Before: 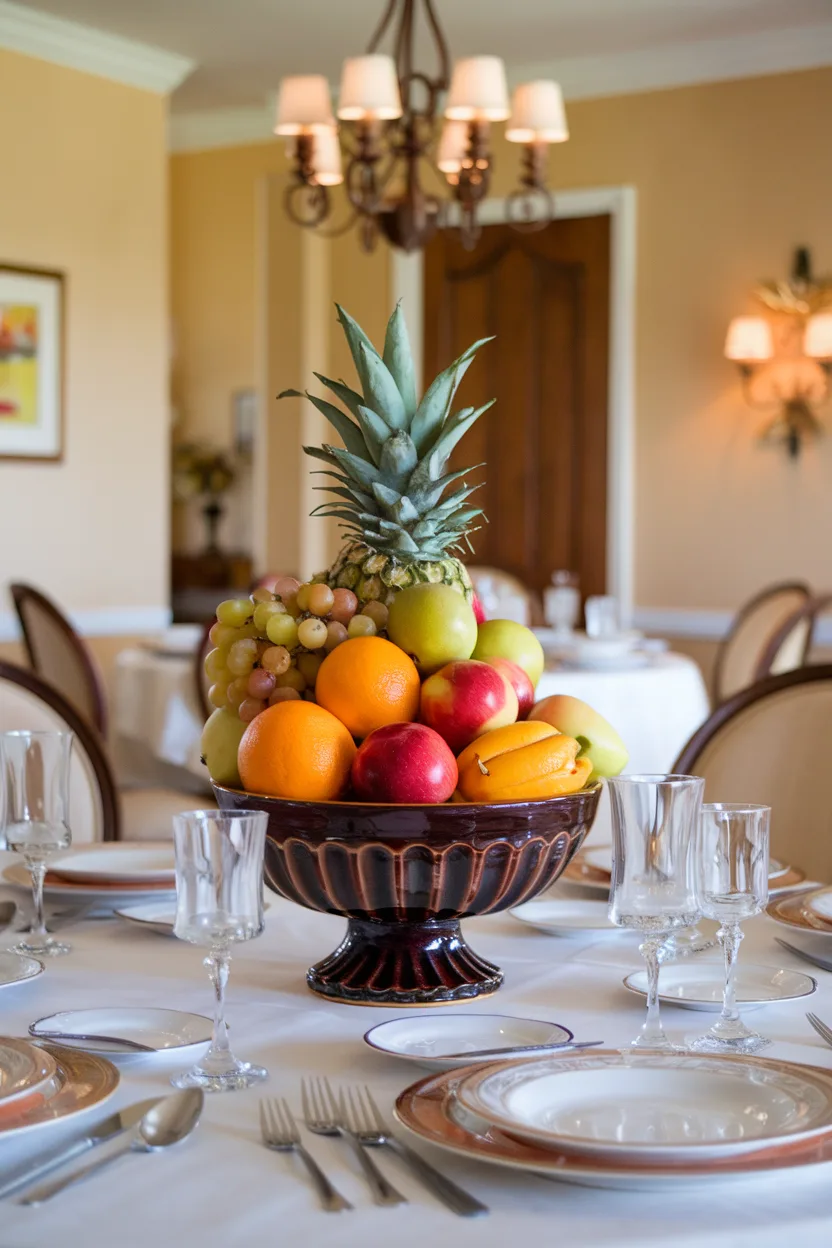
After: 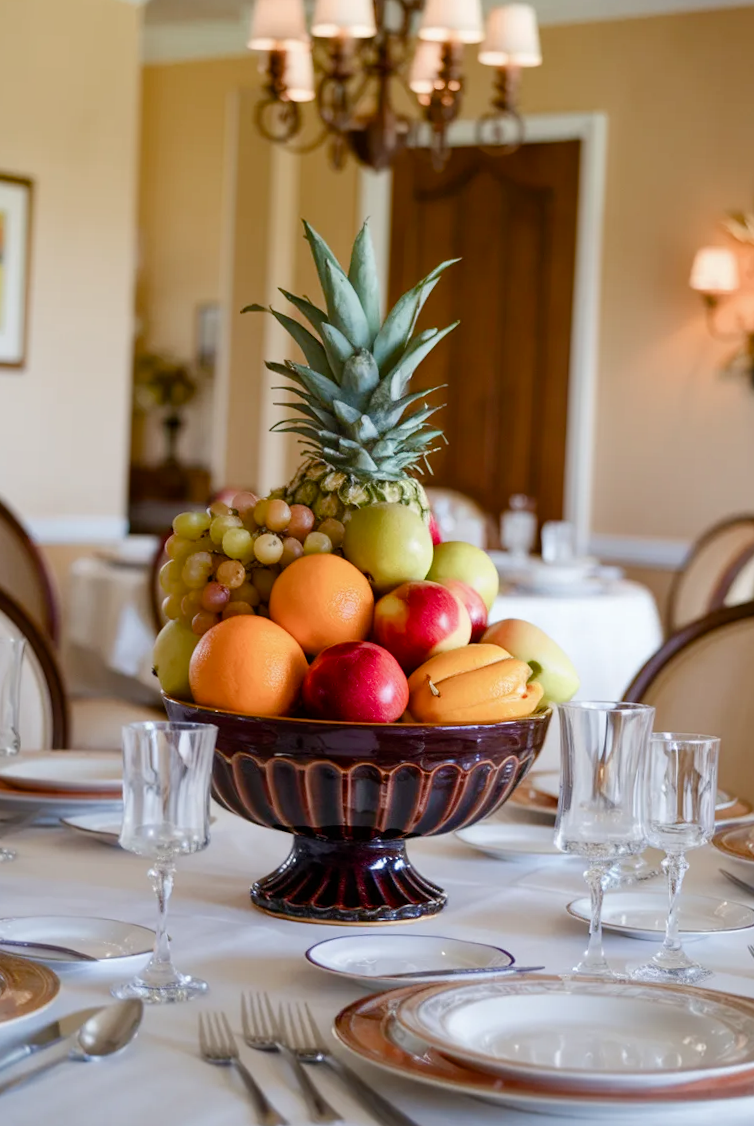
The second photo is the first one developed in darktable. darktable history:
crop and rotate: angle -2°, left 3.089%, top 4.31%, right 1.56%, bottom 0.722%
color balance rgb: shadows lift › luminance -19.668%, perceptual saturation grading › global saturation 20%, perceptual saturation grading › highlights -50.139%, perceptual saturation grading › shadows 30.585%
